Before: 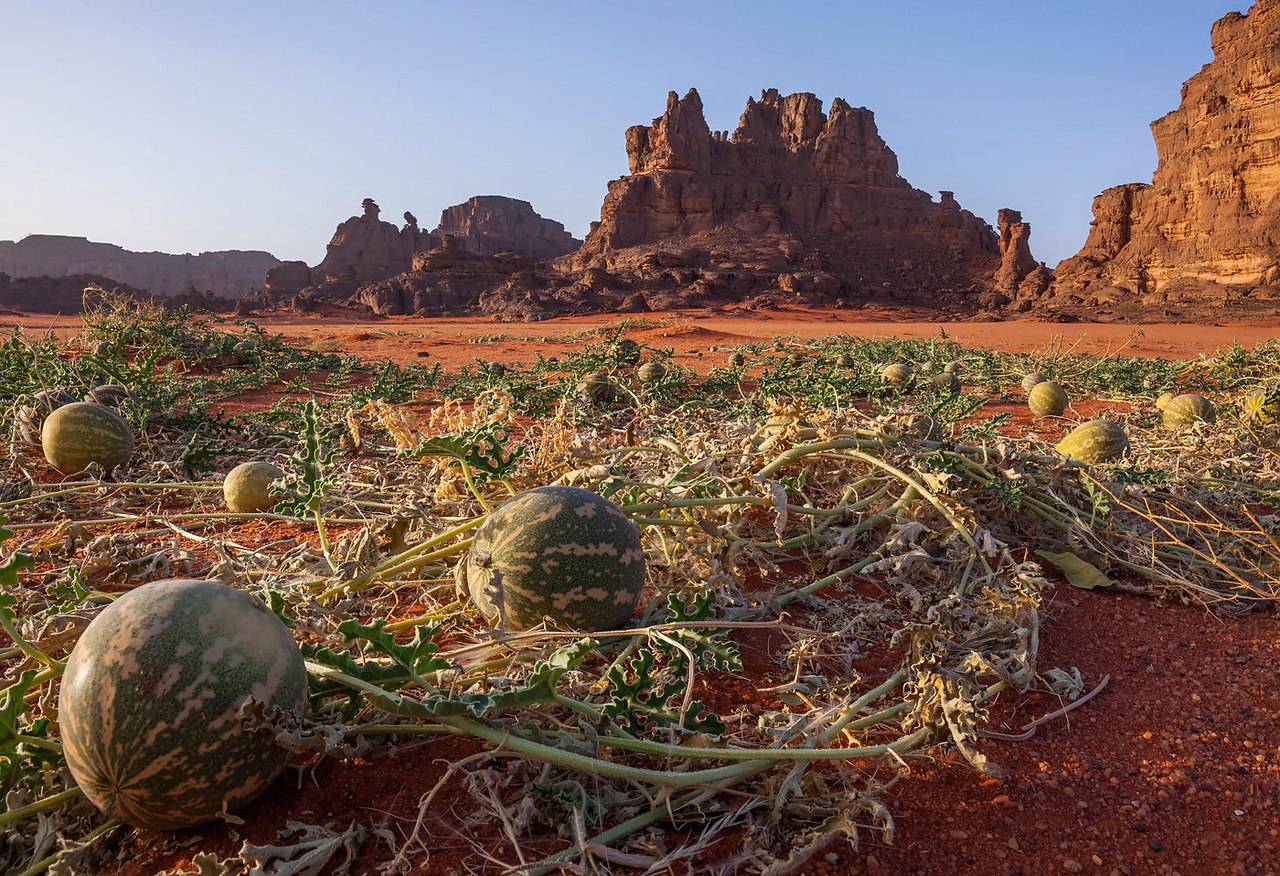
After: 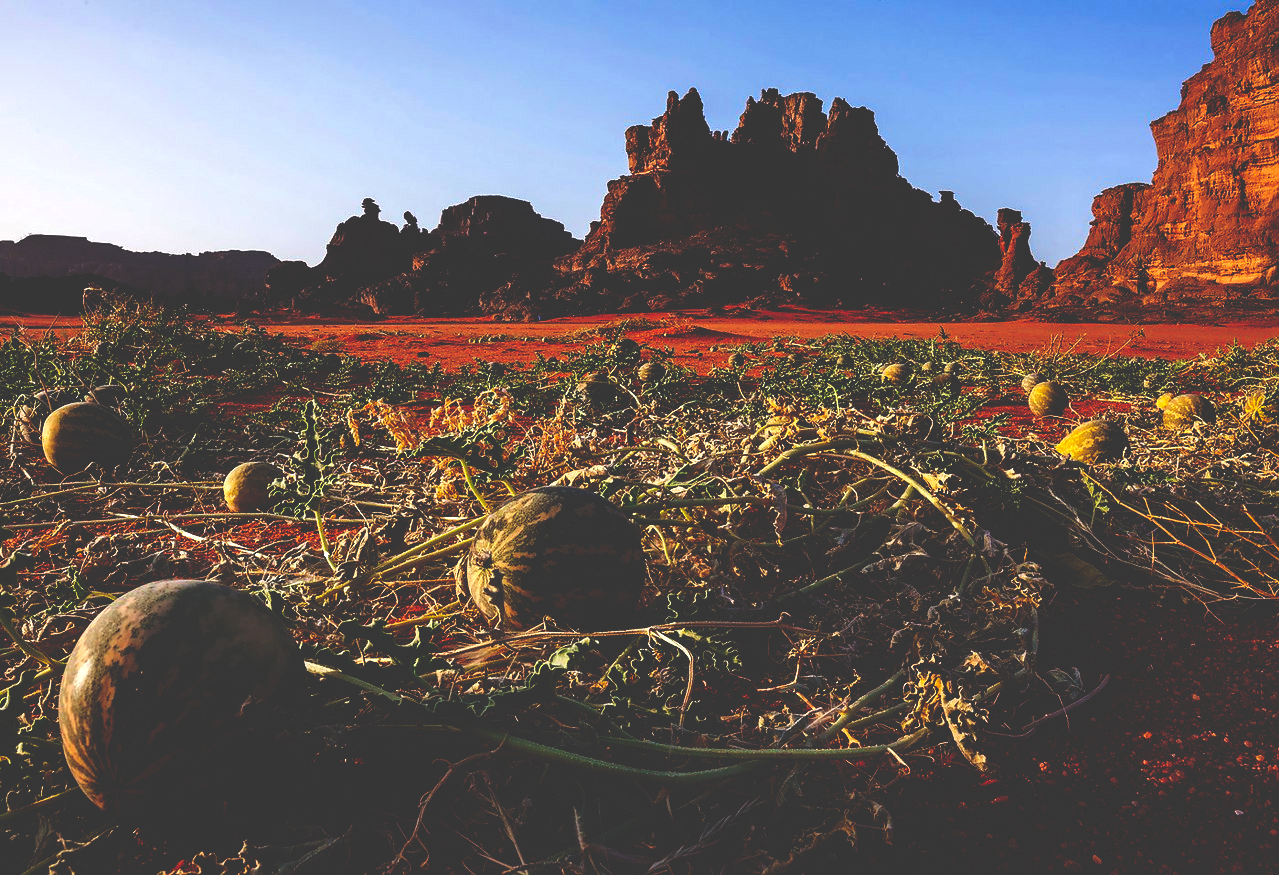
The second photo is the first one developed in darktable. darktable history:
base curve: curves: ch0 [(0, 0.036) (0.083, 0.04) (0.804, 1)], preserve colors none
